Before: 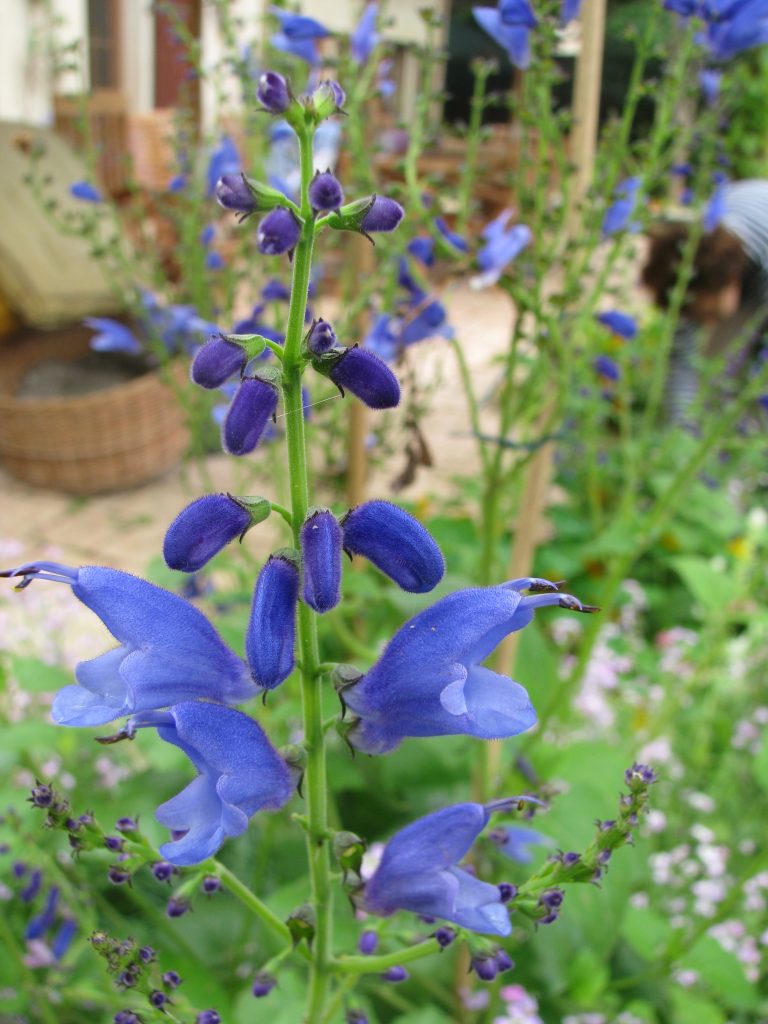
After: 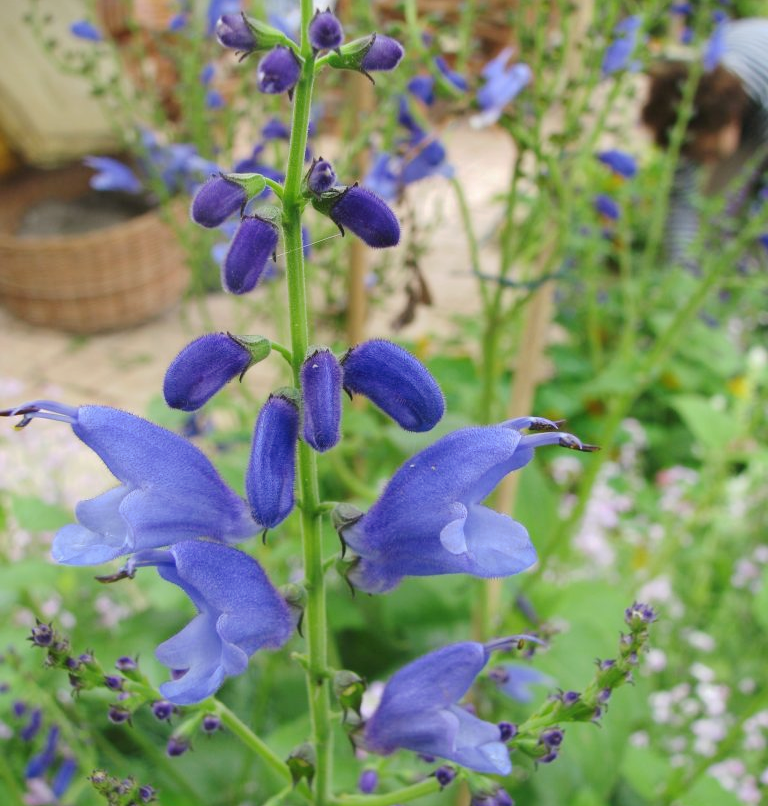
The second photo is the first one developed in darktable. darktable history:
tone curve: curves: ch0 [(0, 0) (0.003, 0.018) (0.011, 0.024) (0.025, 0.038) (0.044, 0.067) (0.069, 0.098) (0.1, 0.13) (0.136, 0.165) (0.177, 0.205) (0.224, 0.249) (0.277, 0.304) (0.335, 0.365) (0.399, 0.432) (0.468, 0.505) (0.543, 0.579) (0.623, 0.652) (0.709, 0.725) (0.801, 0.802) (0.898, 0.876) (1, 1)], preserve colors none
crop and rotate: top 15.774%, bottom 5.506%
